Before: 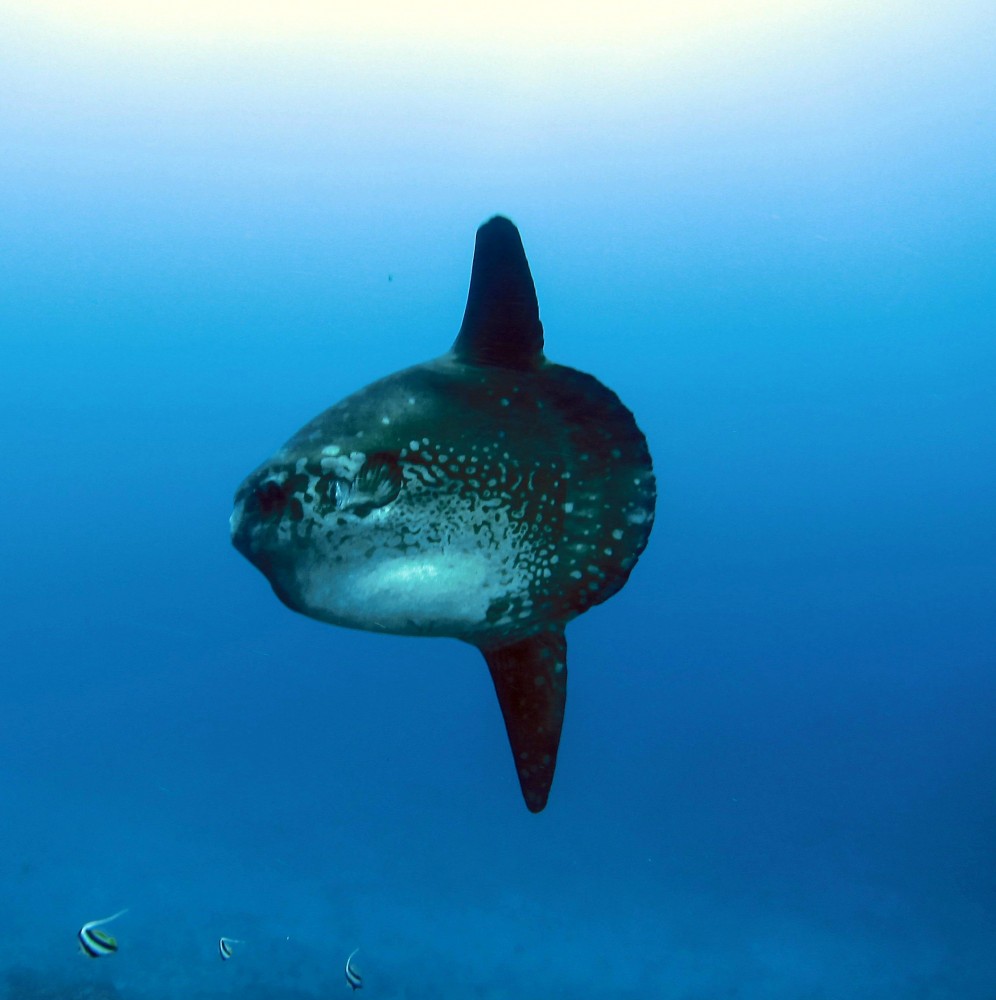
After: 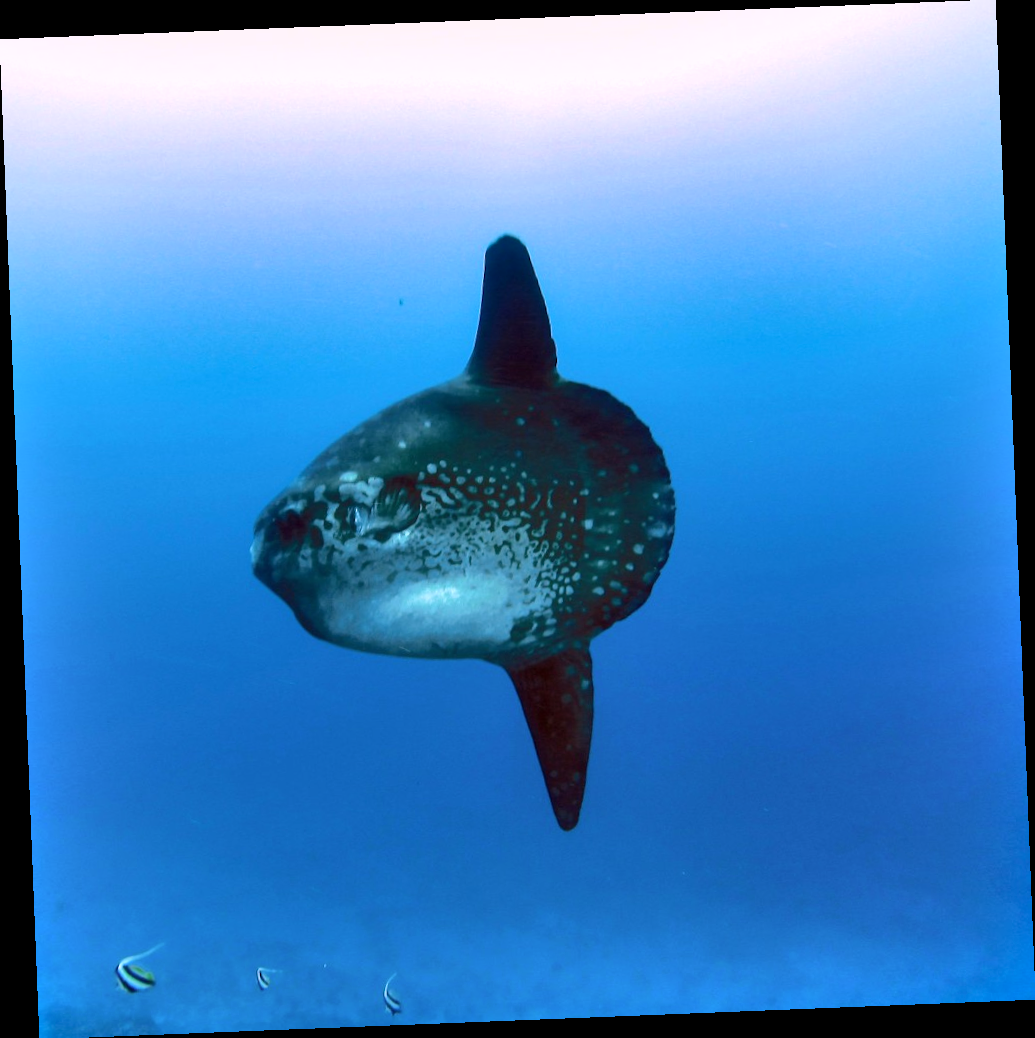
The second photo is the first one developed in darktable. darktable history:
white balance: red 1.188, blue 1.11
shadows and highlights: low approximation 0.01, soften with gaussian
rotate and perspective: rotation -2.29°, automatic cropping off
